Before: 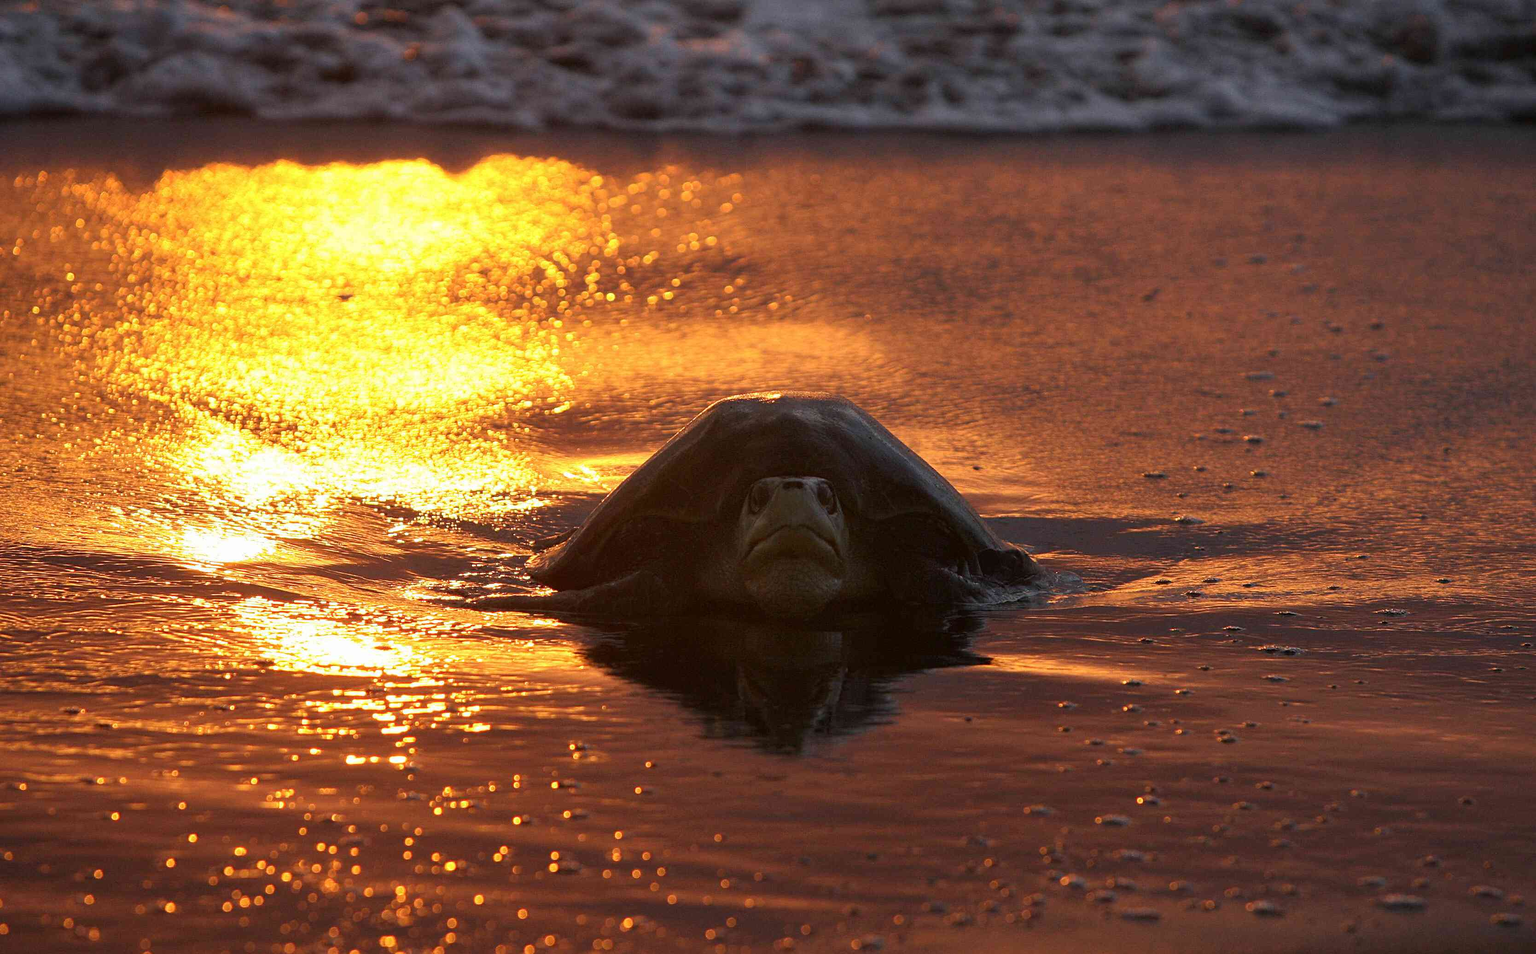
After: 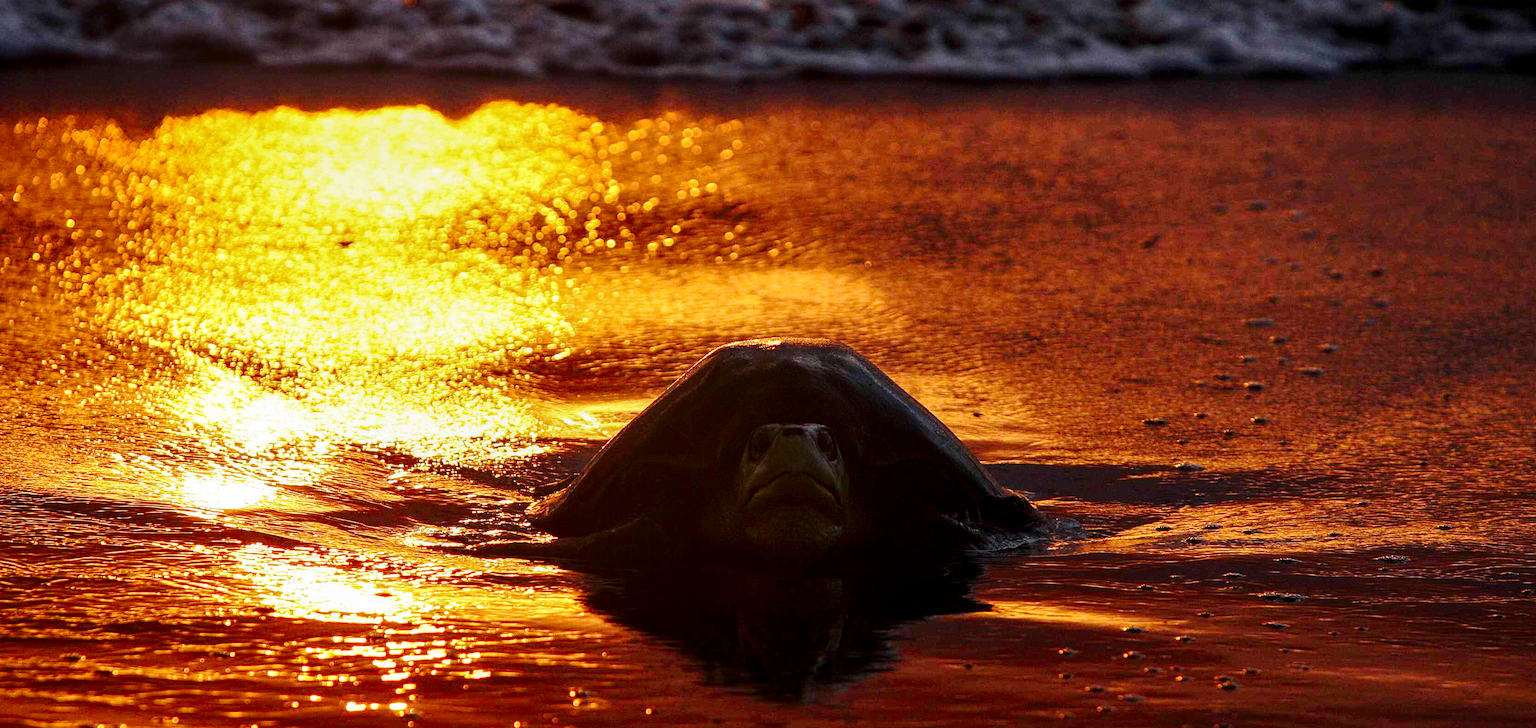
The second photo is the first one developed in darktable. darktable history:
local contrast: on, module defaults
base curve: curves: ch0 [(0, 0) (0.032, 0.025) (0.121, 0.166) (0.206, 0.329) (0.605, 0.79) (1, 1)], preserve colors none
crop: top 5.662%, bottom 17.987%
contrast brightness saturation: brightness -0.197, saturation 0.078
